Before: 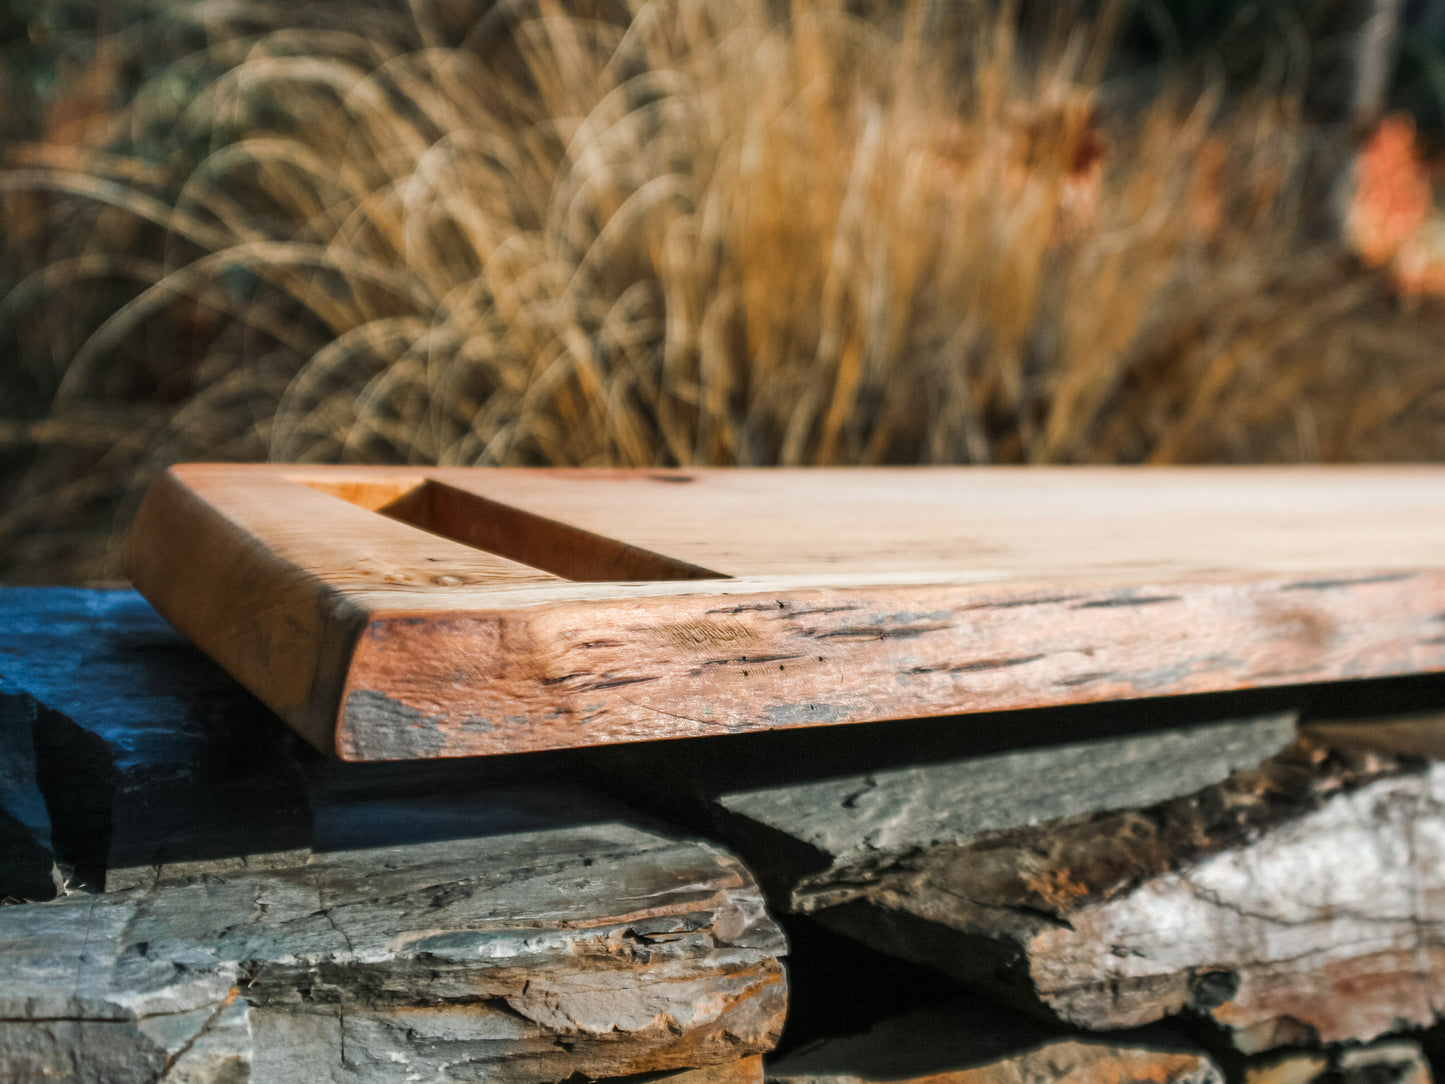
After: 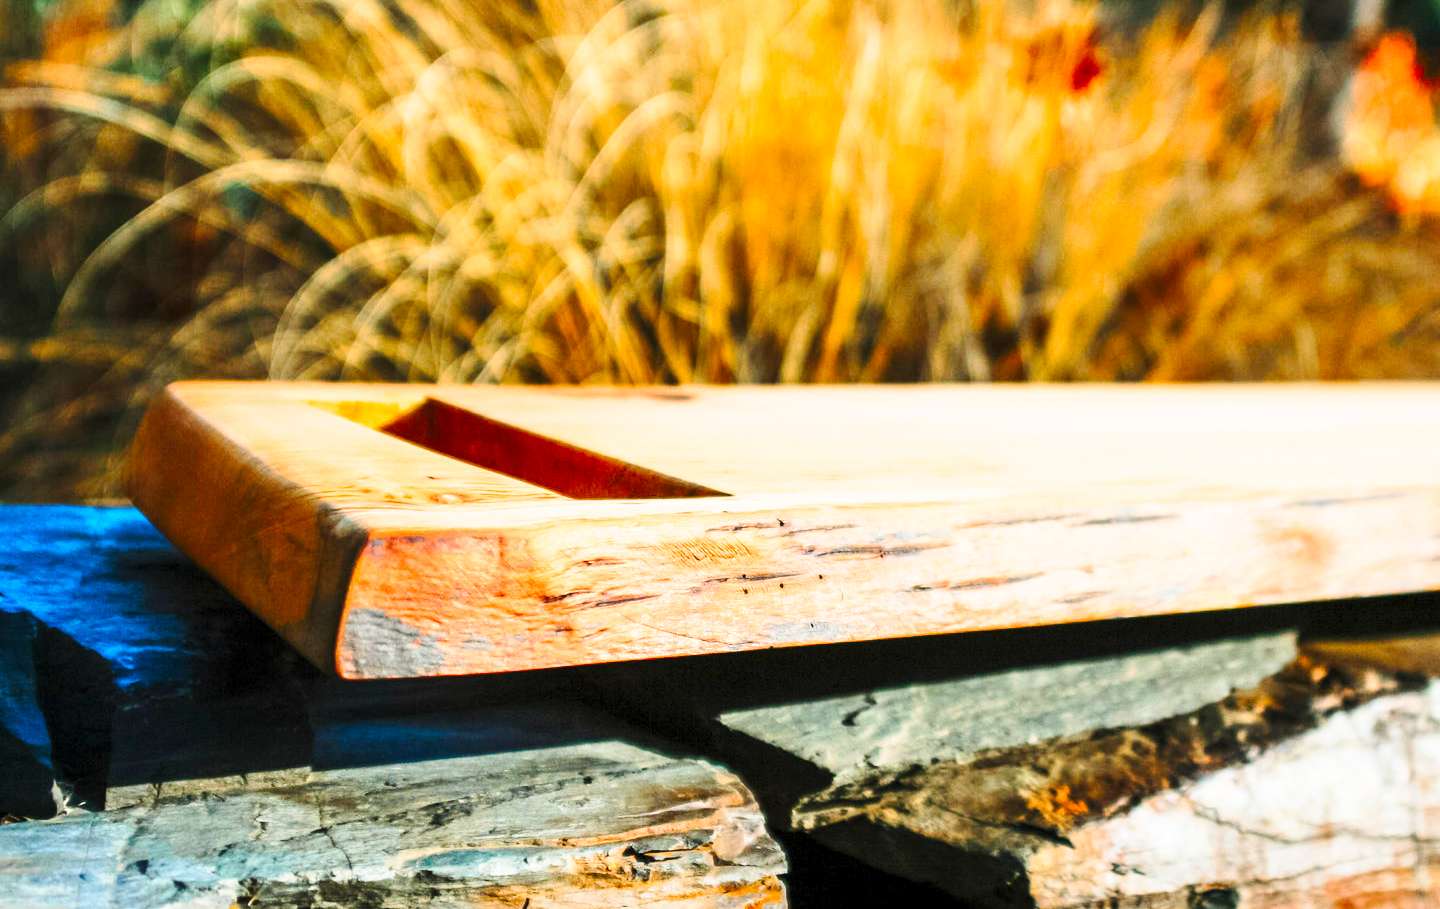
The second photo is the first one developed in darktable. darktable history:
contrast brightness saturation: contrast 0.2, brightness 0.2, saturation 0.8
exposure: black level correction 0.002, compensate highlight preservation false
crop: top 7.625%, bottom 8.027%
base curve: curves: ch0 [(0, 0) (0.028, 0.03) (0.121, 0.232) (0.46, 0.748) (0.859, 0.968) (1, 1)], preserve colors none
